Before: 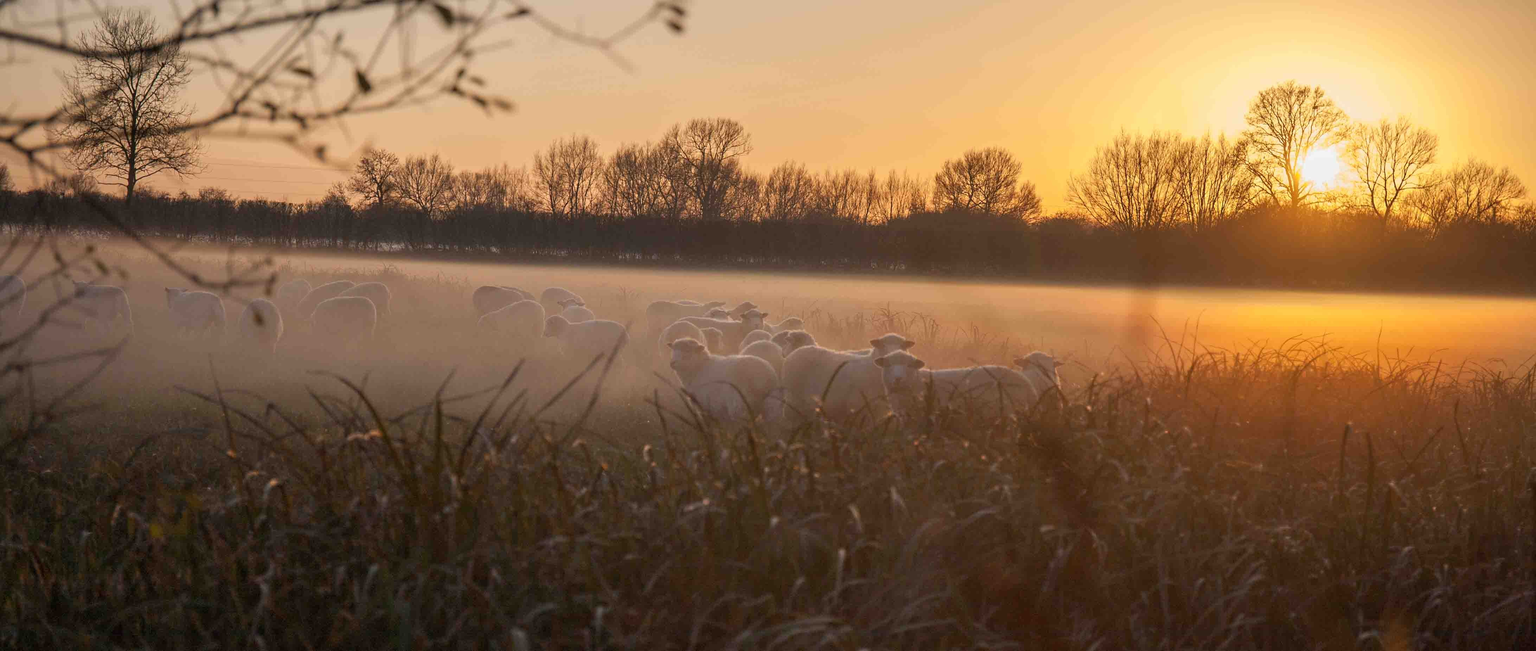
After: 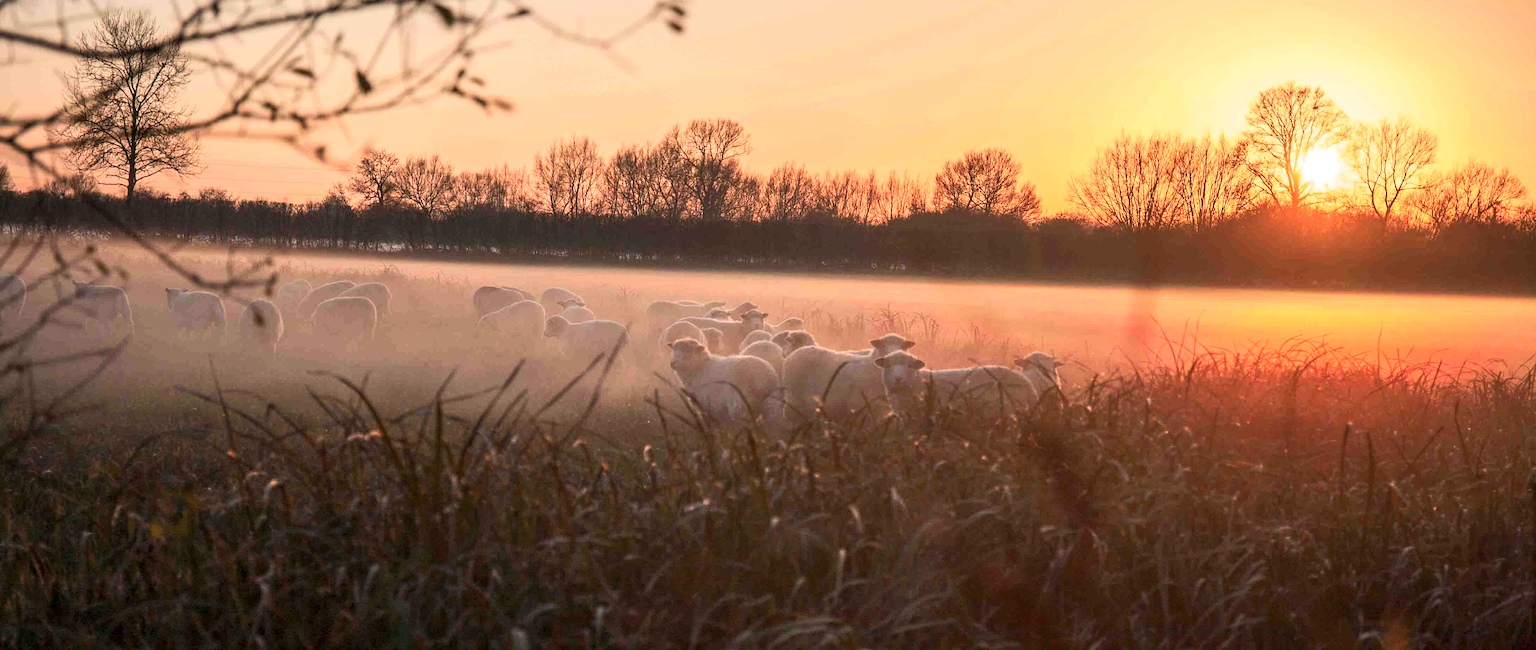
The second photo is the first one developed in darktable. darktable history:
local contrast: highlights 101%, shadows 98%, detail 131%, midtone range 0.2
color zones: curves: ch1 [(0.29, 0.492) (0.373, 0.185) (0.509, 0.481)]; ch2 [(0.25, 0.462) (0.749, 0.457)], mix 32.36%
tone curve: curves: ch0 [(0, 0) (0.003, 0.017) (0.011, 0.018) (0.025, 0.03) (0.044, 0.051) (0.069, 0.075) (0.1, 0.104) (0.136, 0.138) (0.177, 0.183) (0.224, 0.237) (0.277, 0.294) (0.335, 0.361) (0.399, 0.446) (0.468, 0.552) (0.543, 0.66) (0.623, 0.753) (0.709, 0.843) (0.801, 0.912) (0.898, 0.962) (1, 1)], color space Lab, linked channels, preserve colors none
